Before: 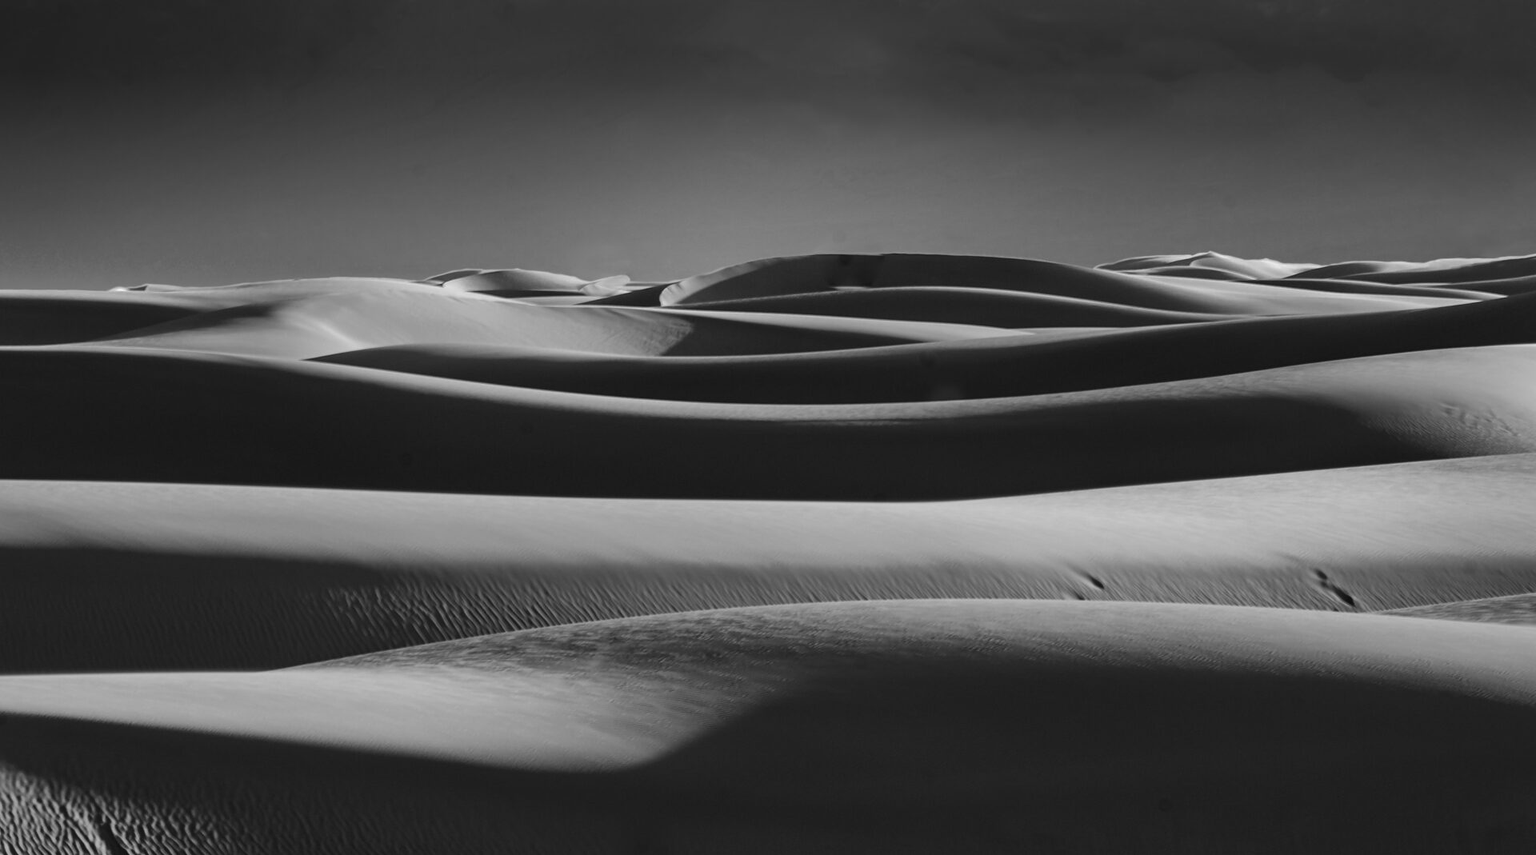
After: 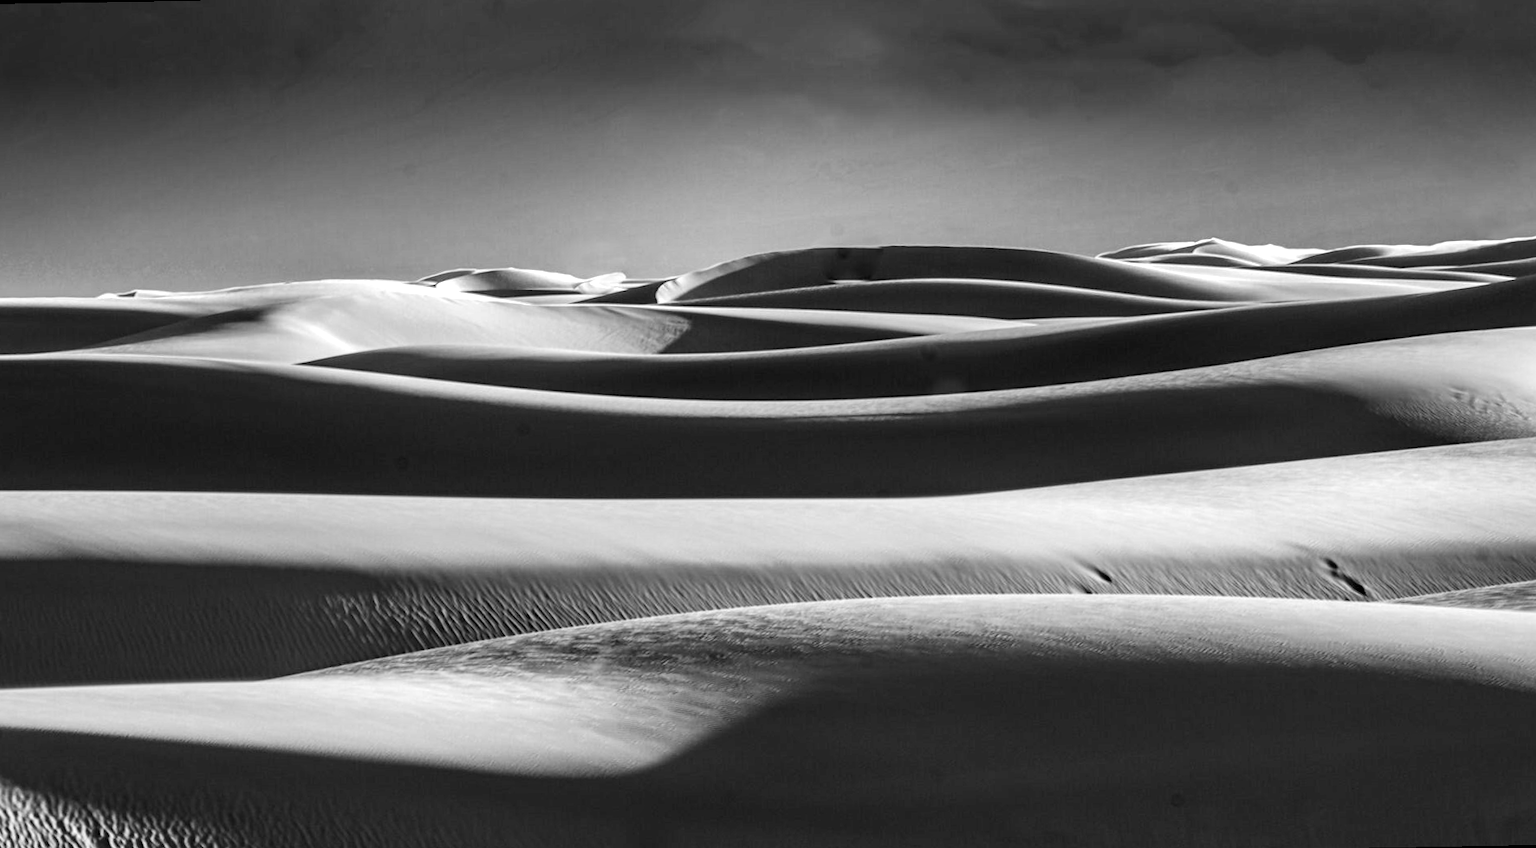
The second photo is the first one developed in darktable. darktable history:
tone equalizer: -8 EV -0.417 EV, -7 EV -0.389 EV, -6 EV -0.333 EV, -5 EV -0.222 EV, -3 EV 0.222 EV, -2 EV 0.333 EV, -1 EV 0.389 EV, +0 EV 0.417 EV, edges refinement/feathering 500, mask exposure compensation -1.57 EV, preserve details no
rotate and perspective: rotation -1°, crop left 0.011, crop right 0.989, crop top 0.025, crop bottom 0.975
local contrast: detail 160%
